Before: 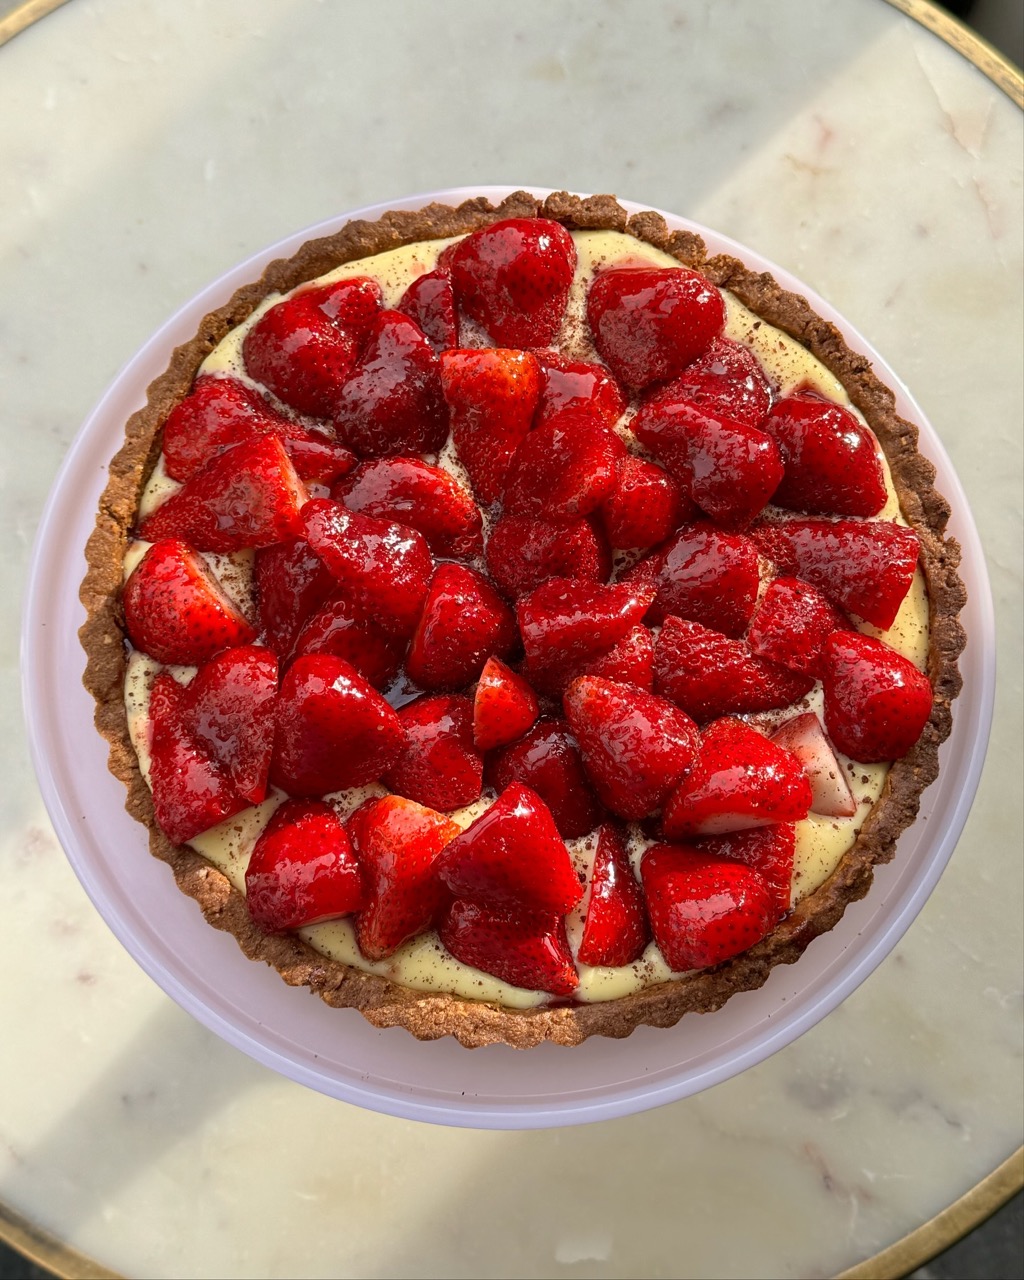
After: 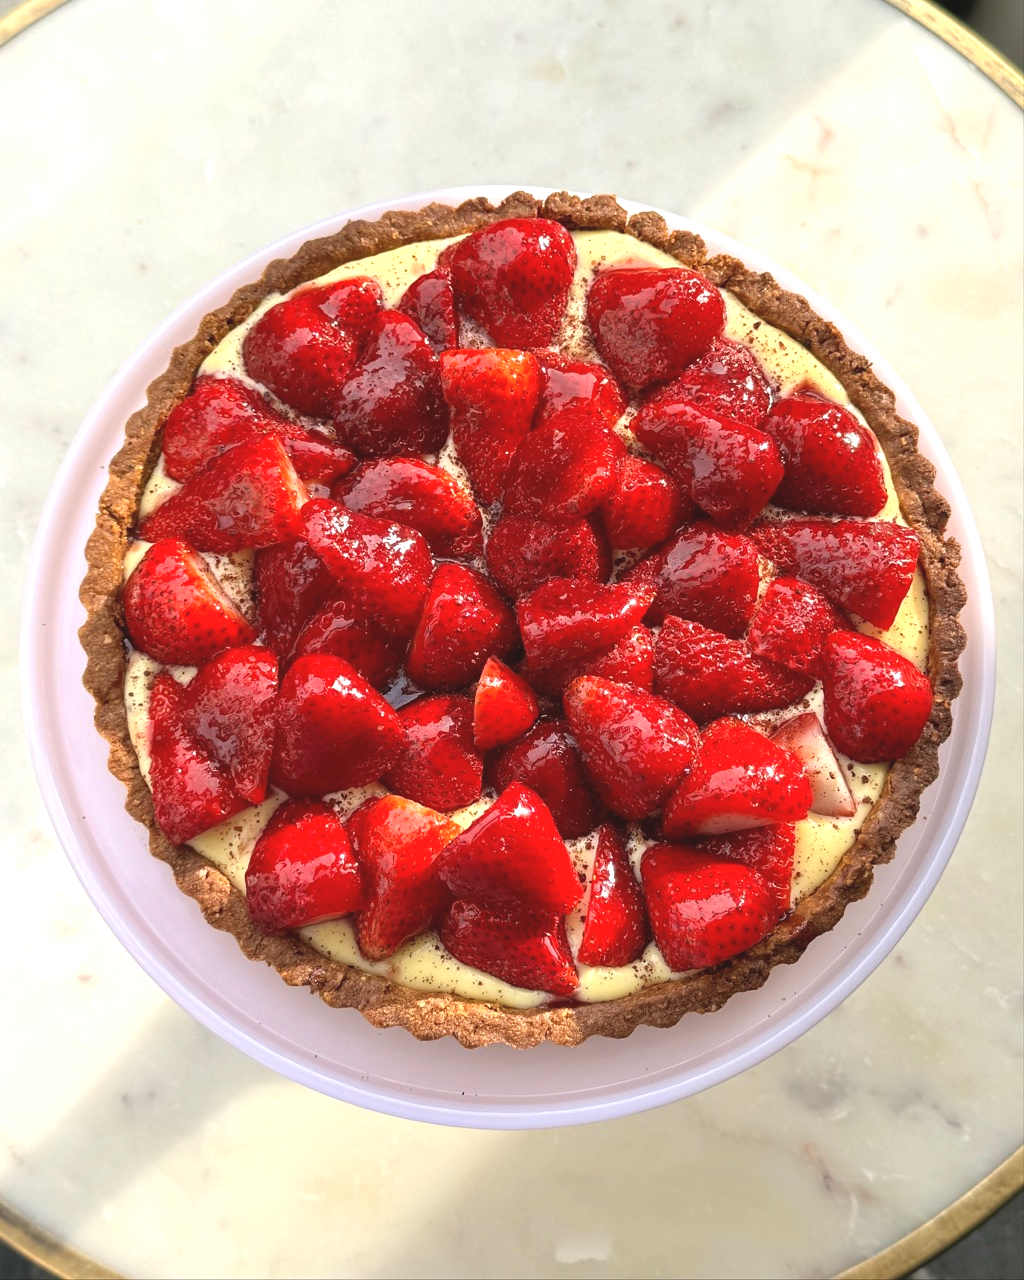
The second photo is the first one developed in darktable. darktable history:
color correction: highlights b* -0.024, saturation 0.991
exposure: black level correction -0.005, exposure 0.621 EV, compensate highlight preservation false
